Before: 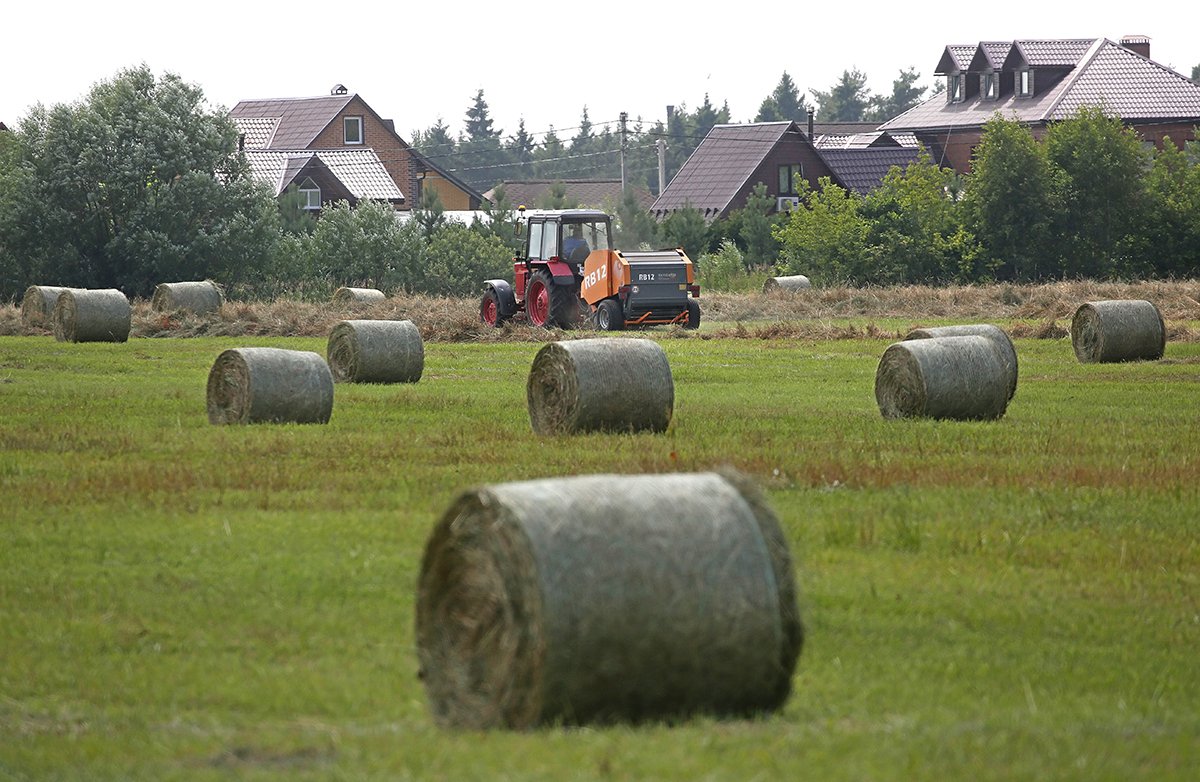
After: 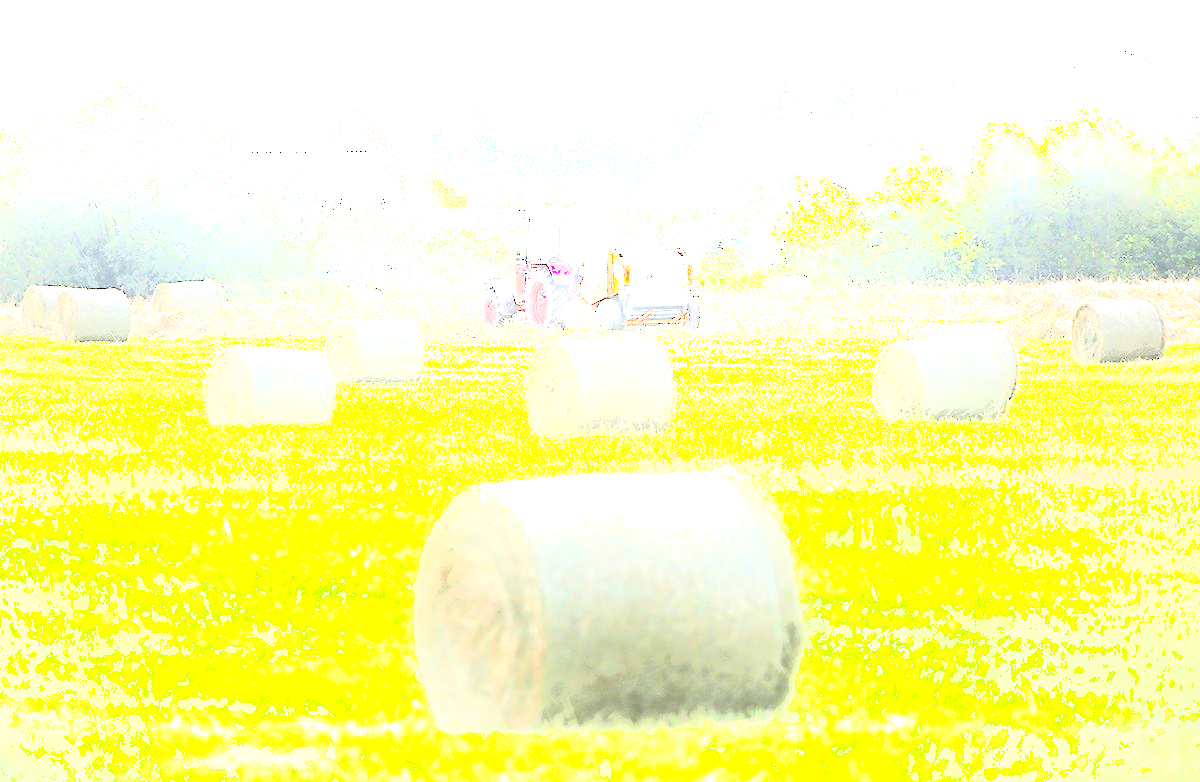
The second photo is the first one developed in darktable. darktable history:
exposure: black level correction 0.001, exposure 2.607 EV, compensate exposure bias true, compensate highlight preservation false
shadows and highlights: shadows -40.15, highlights 62.88, soften with gaussian
